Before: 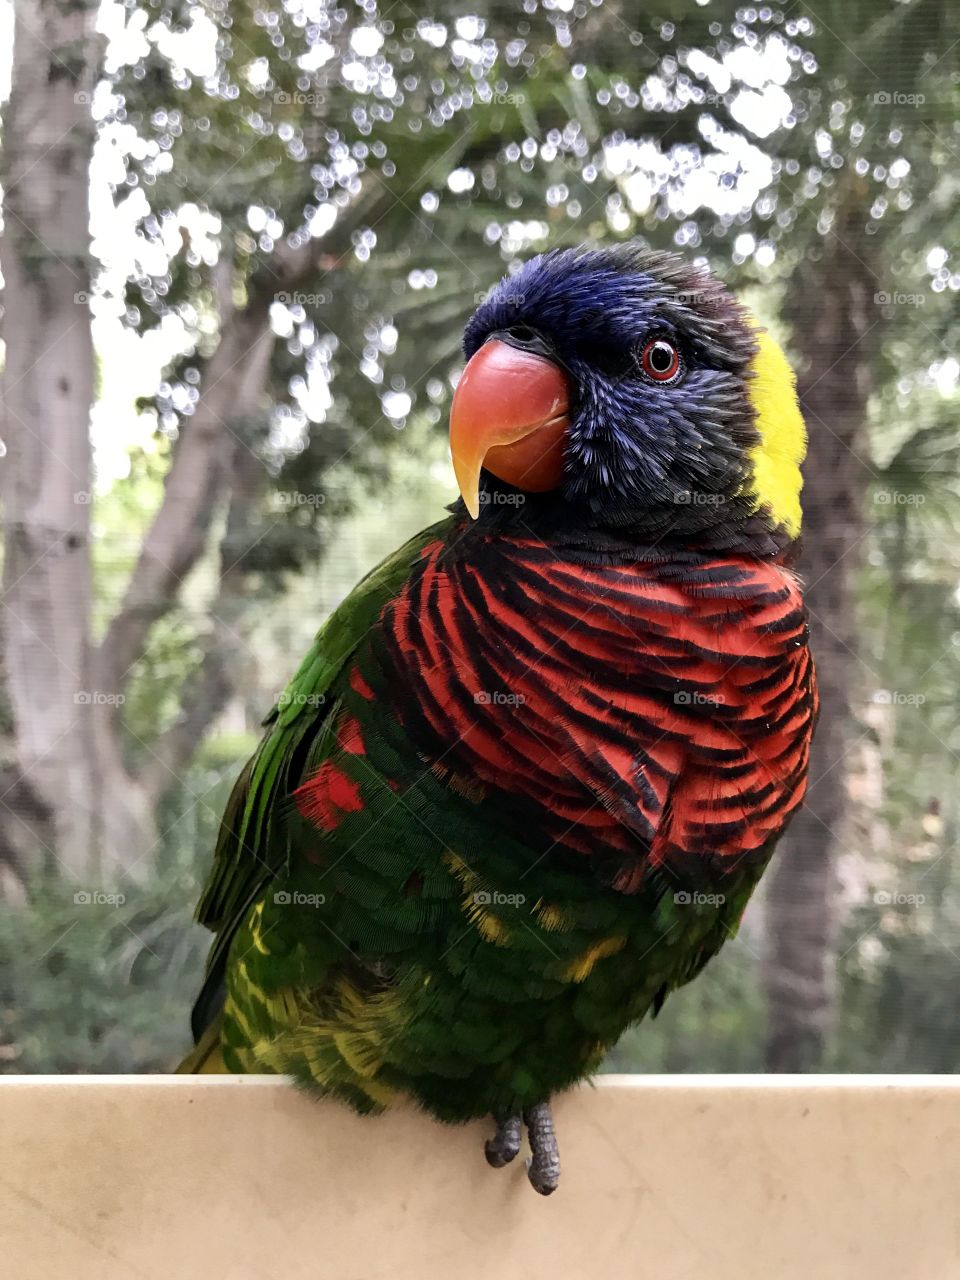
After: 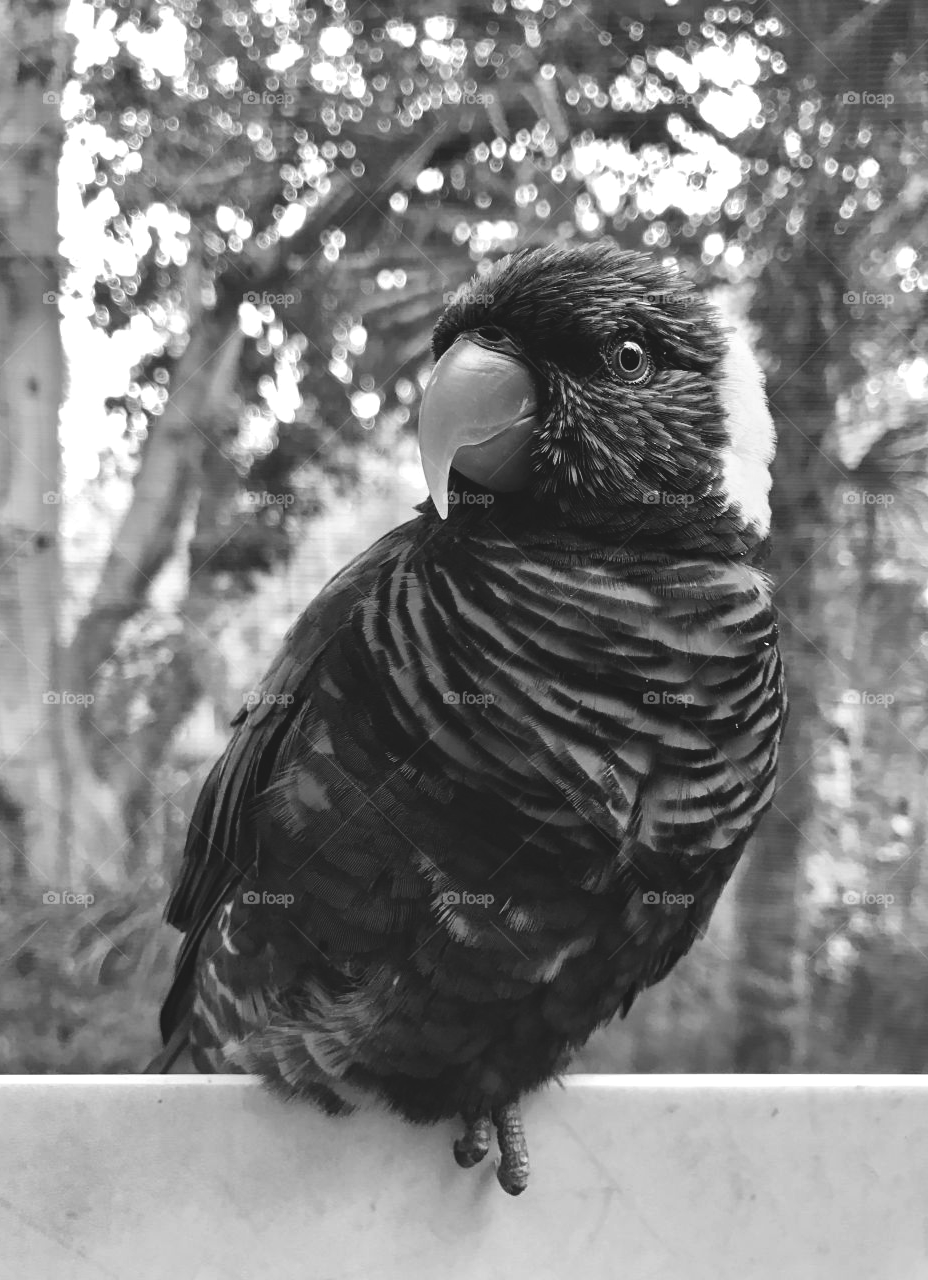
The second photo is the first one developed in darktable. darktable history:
crop and rotate: left 3.238%
monochrome: on, module defaults
local contrast: mode bilateral grid, contrast 20, coarseness 50, detail 132%, midtone range 0.2
exposure: black level correction -0.015, compensate highlight preservation false
